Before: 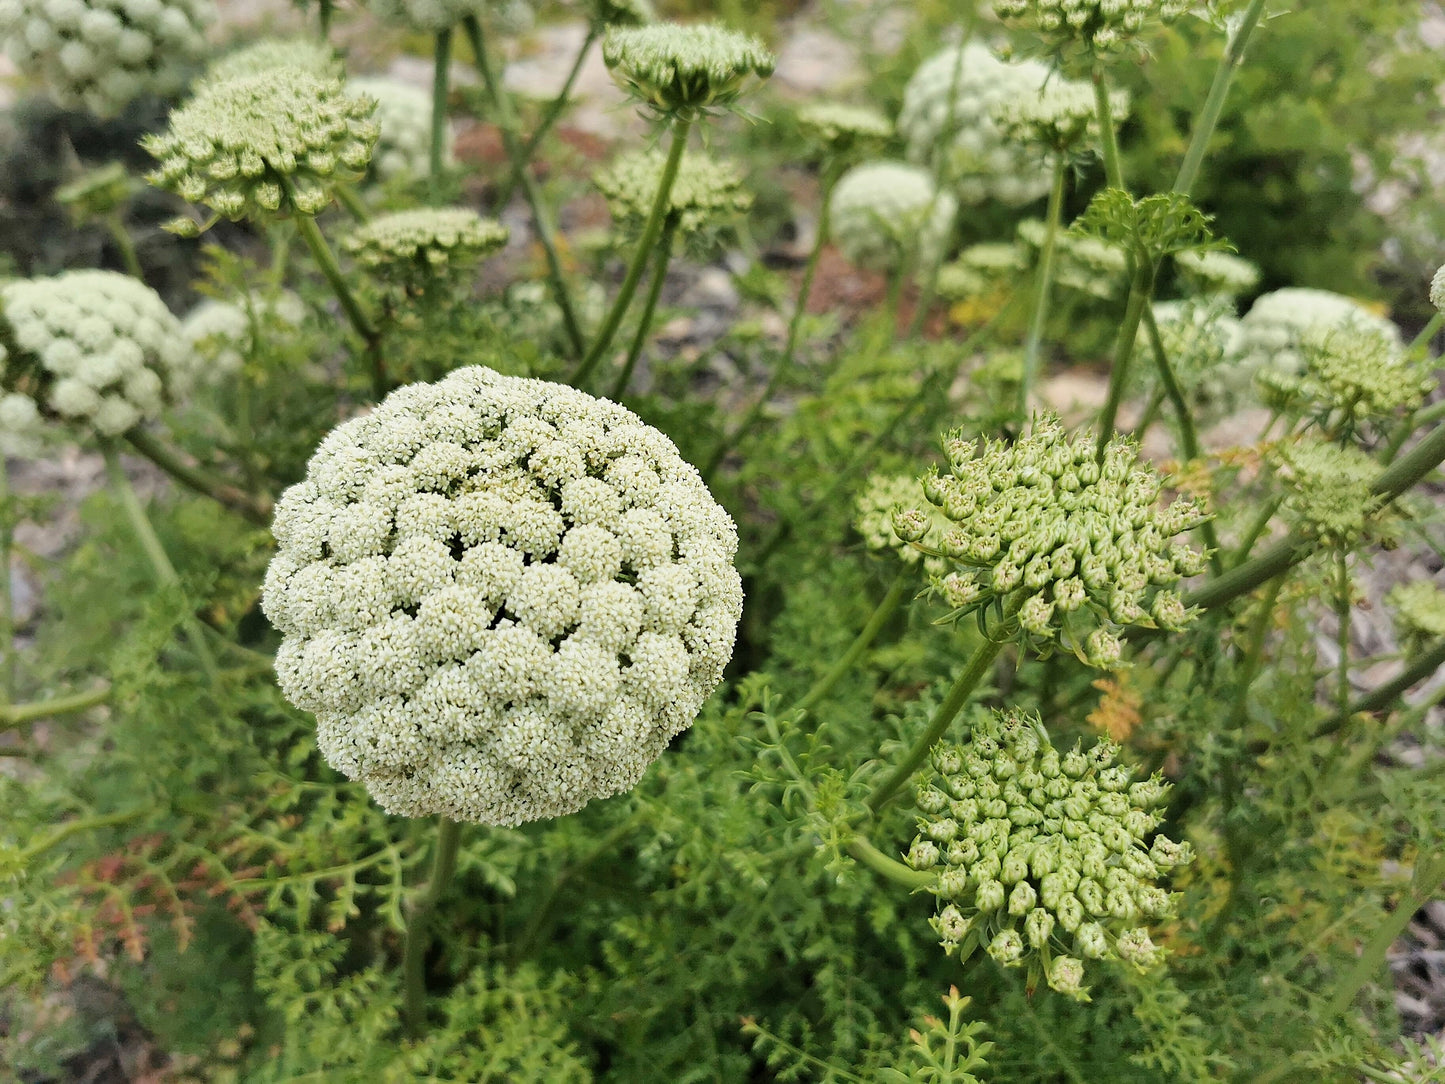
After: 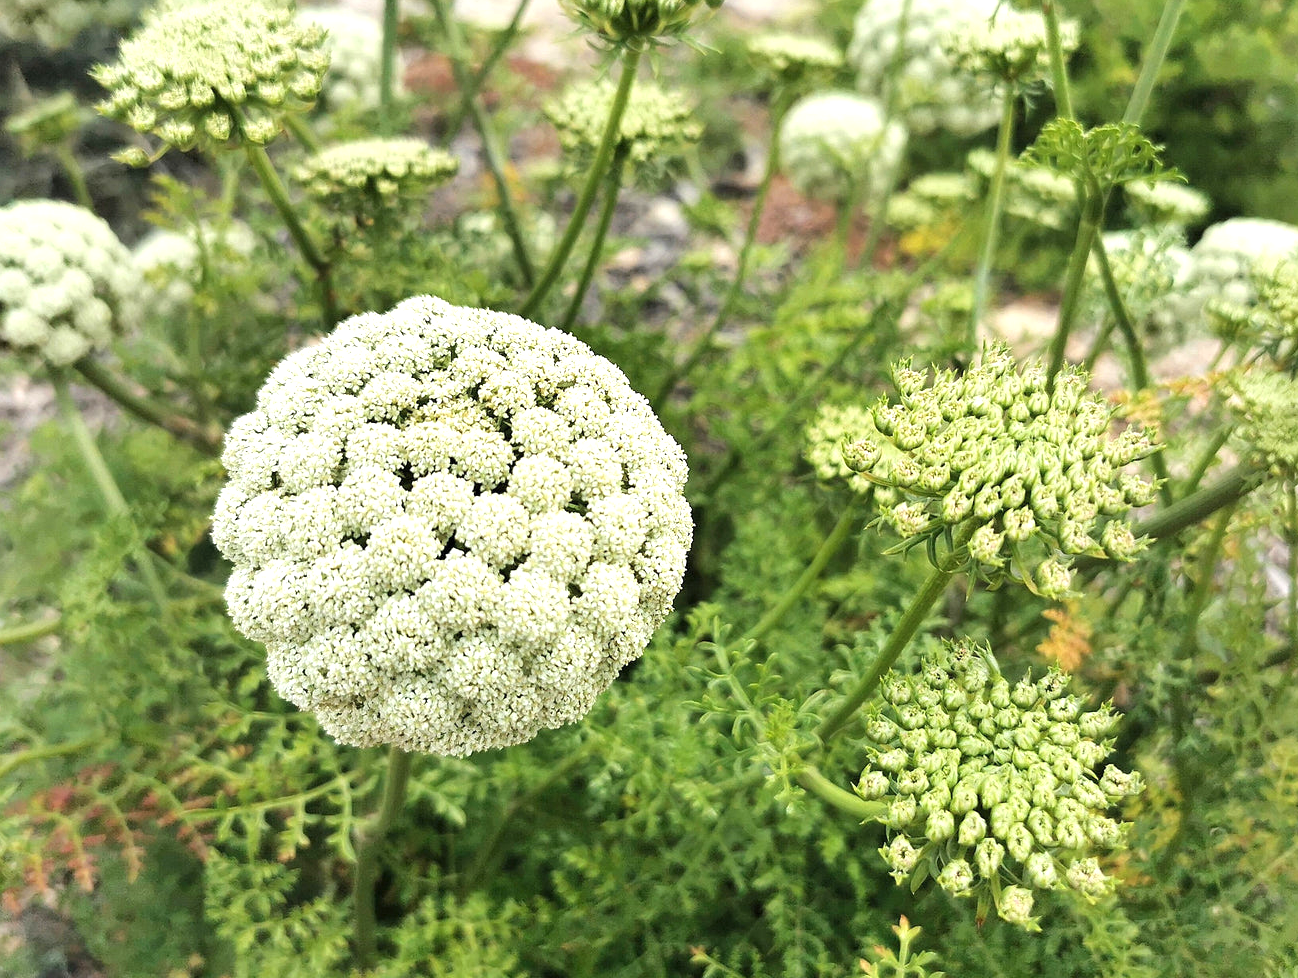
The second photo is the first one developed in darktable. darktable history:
crop: left 3.474%, top 6.503%, right 6.677%, bottom 3.275%
exposure: black level correction 0, exposure 0.703 EV, compensate exposure bias true, compensate highlight preservation false
